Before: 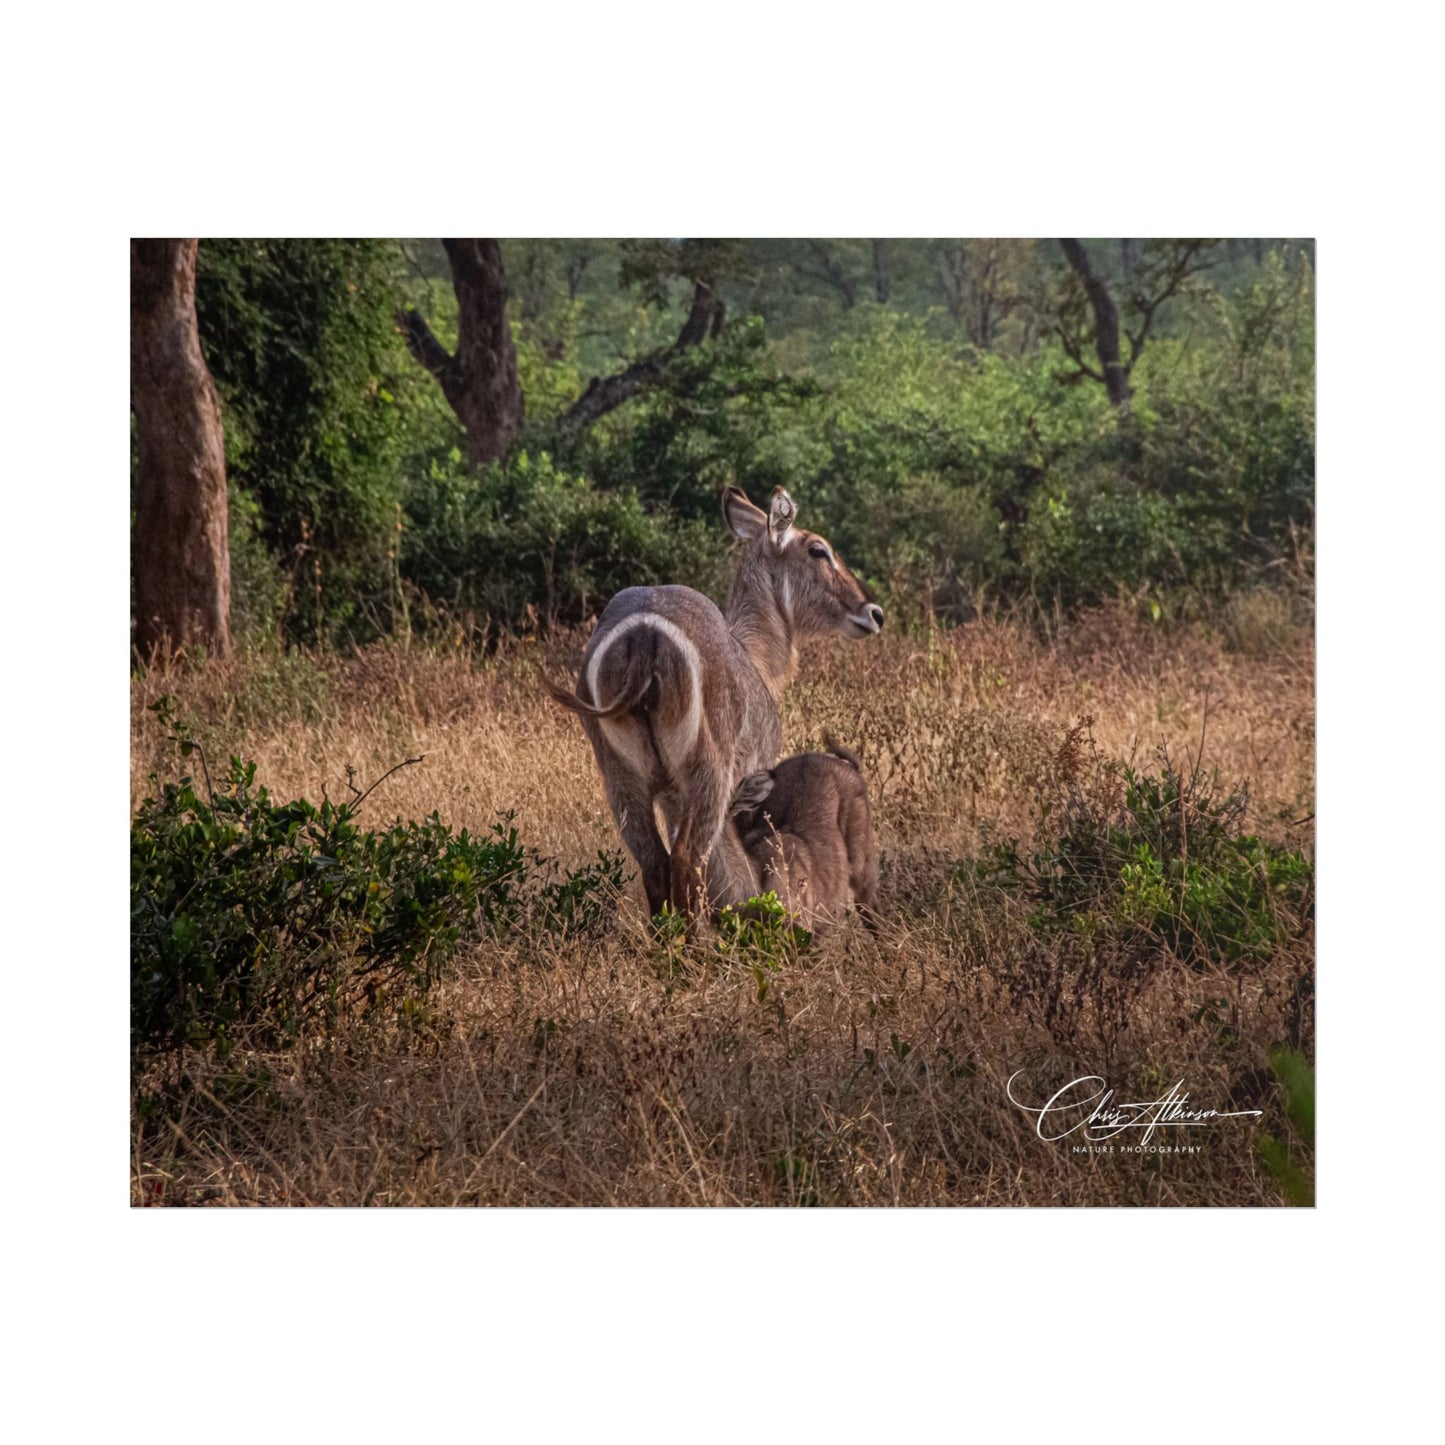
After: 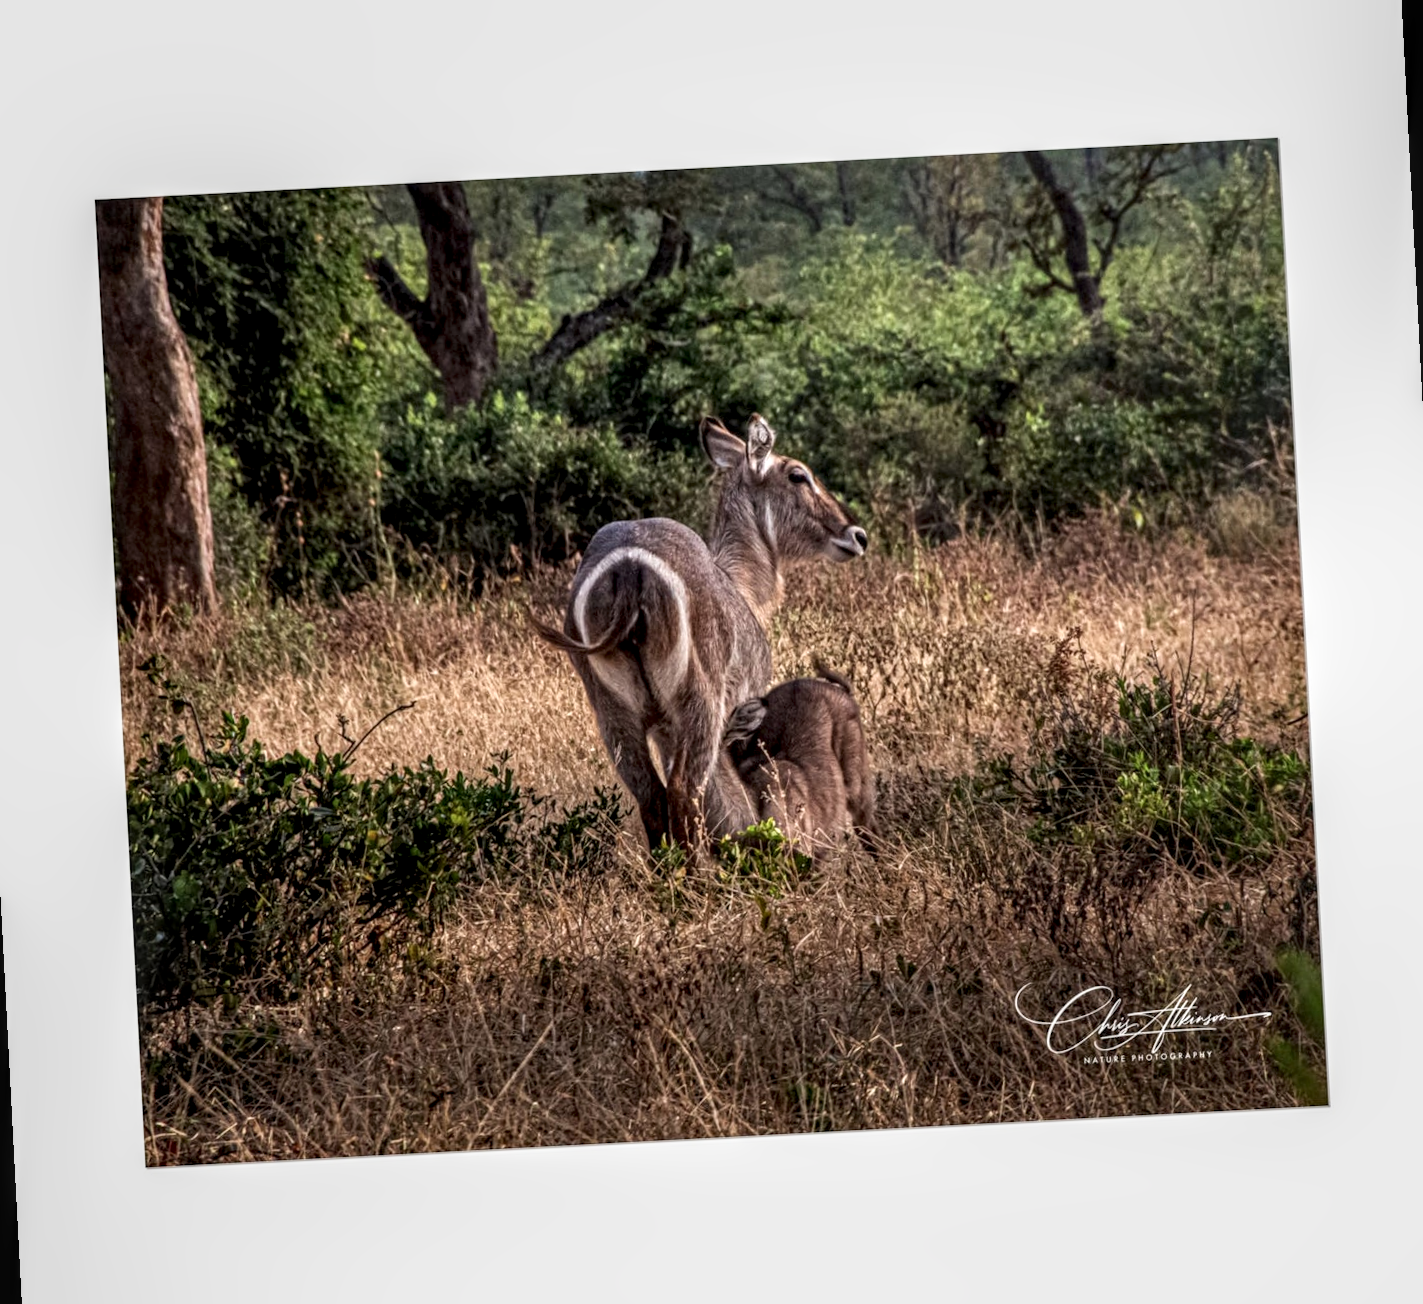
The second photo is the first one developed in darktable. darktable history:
sigmoid: contrast 1.22, skew 0.65
rotate and perspective: rotation -3°, crop left 0.031, crop right 0.968, crop top 0.07, crop bottom 0.93
local contrast: highlights 65%, shadows 54%, detail 169%, midtone range 0.514
